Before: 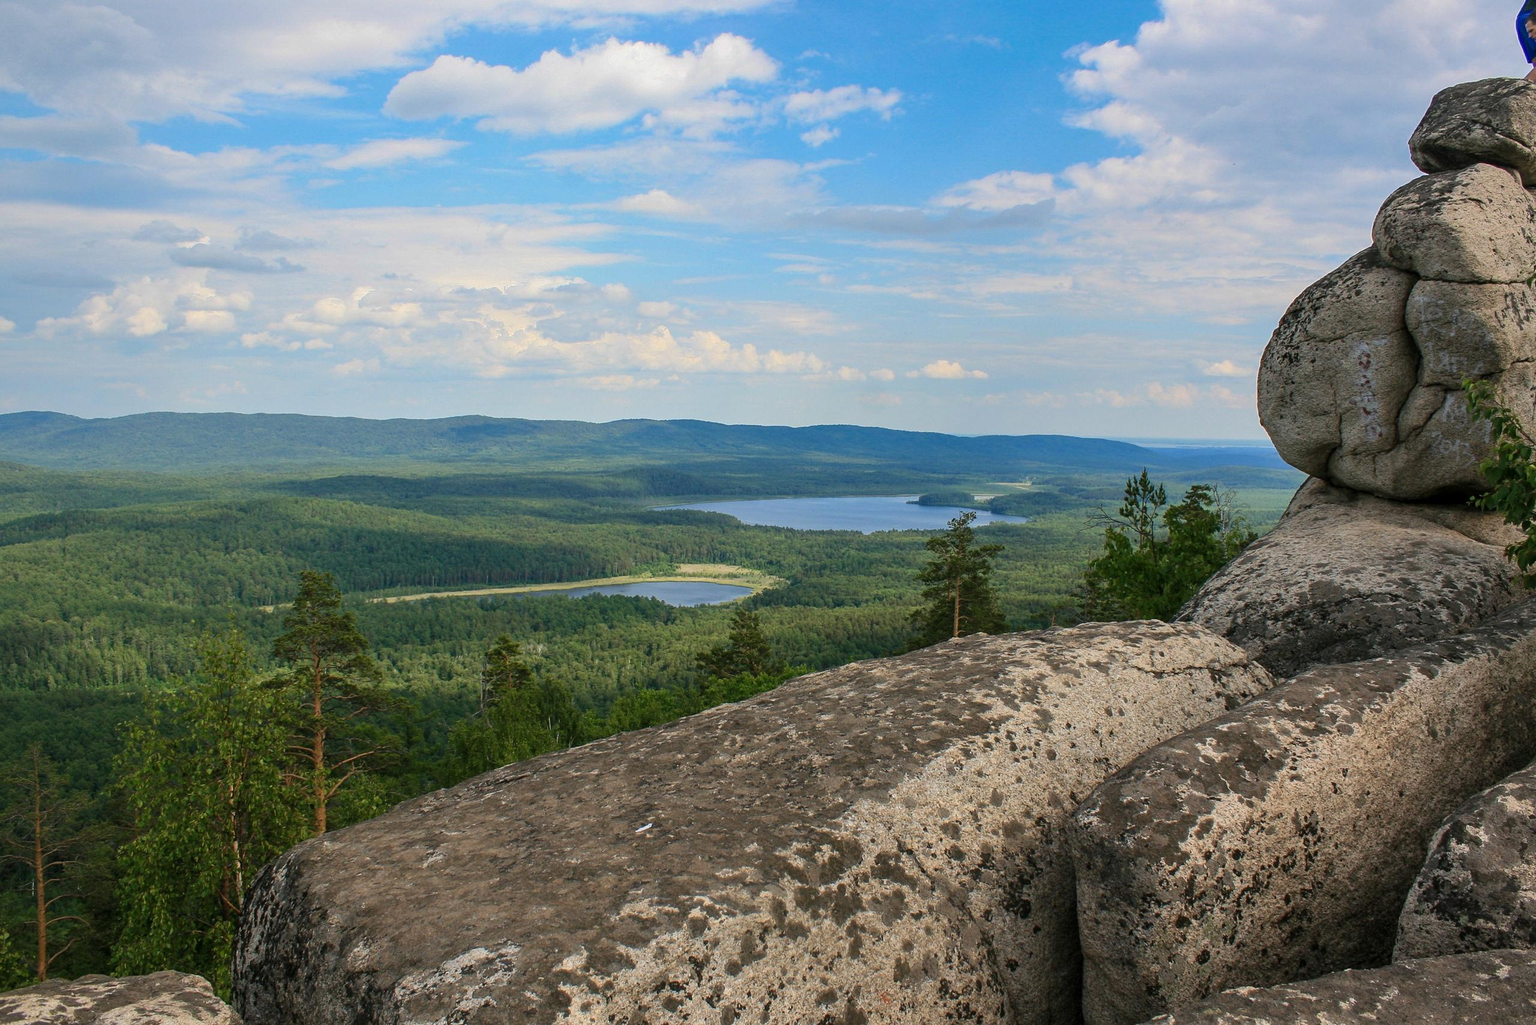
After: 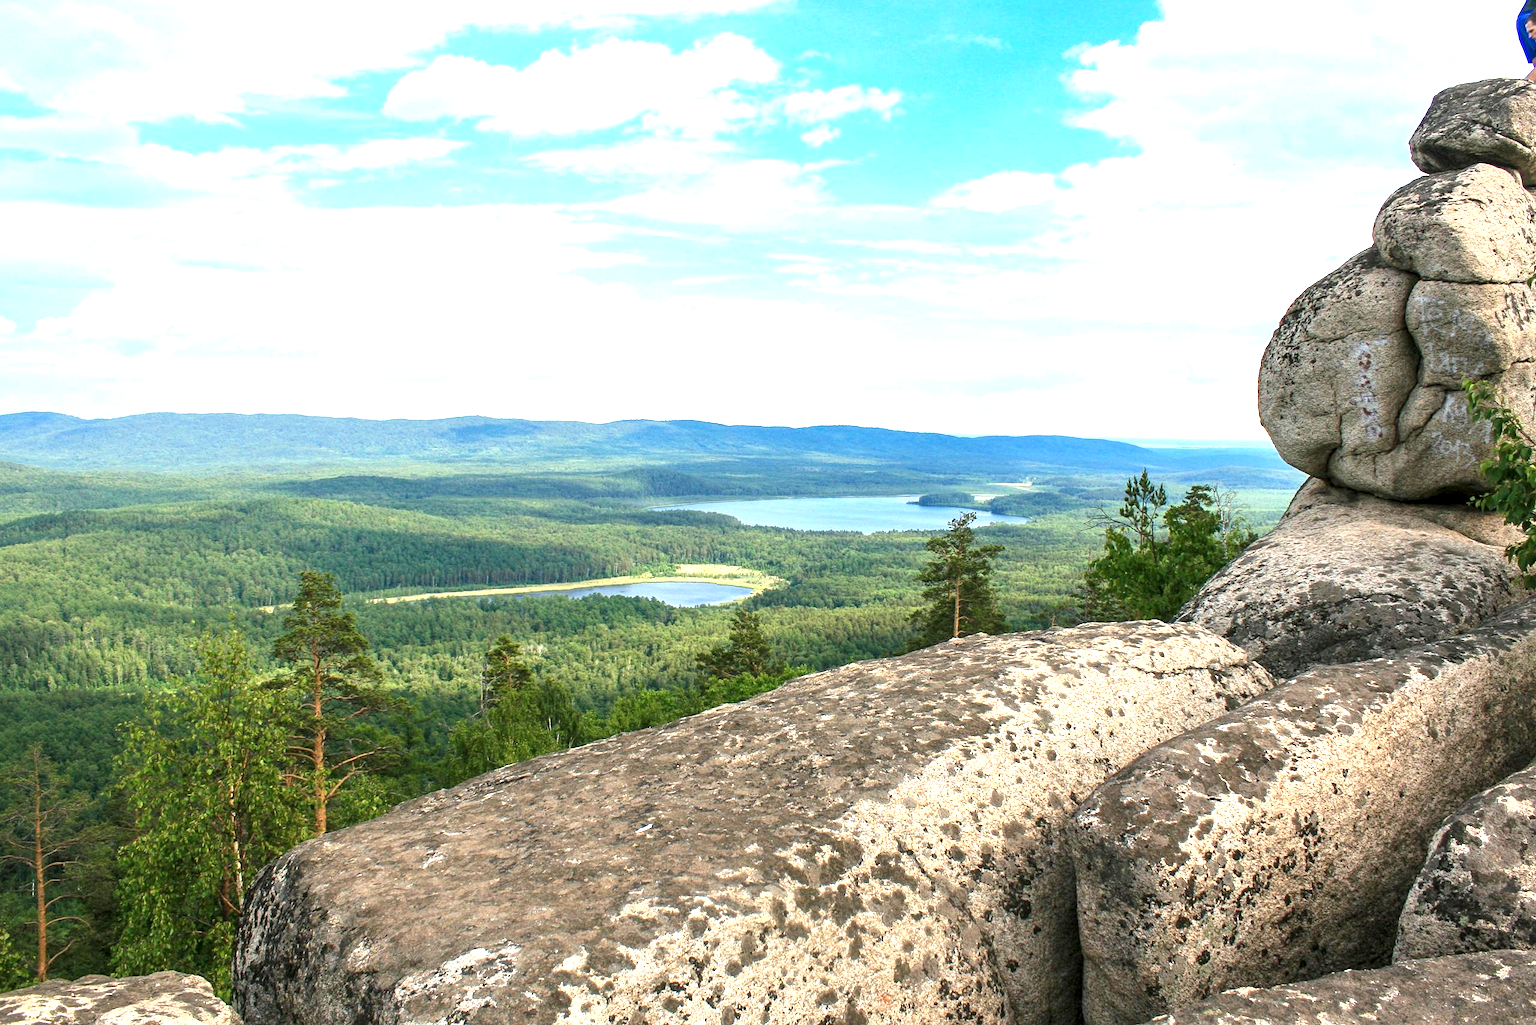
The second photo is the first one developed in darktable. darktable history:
exposure: black level correction 0, exposure 1.449 EV, compensate highlight preservation false
local contrast: highlights 105%, shadows 98%, detail 119%, midtone range 0.2
contrast brightness saturation: contrast 0.082, saturation 0.022
